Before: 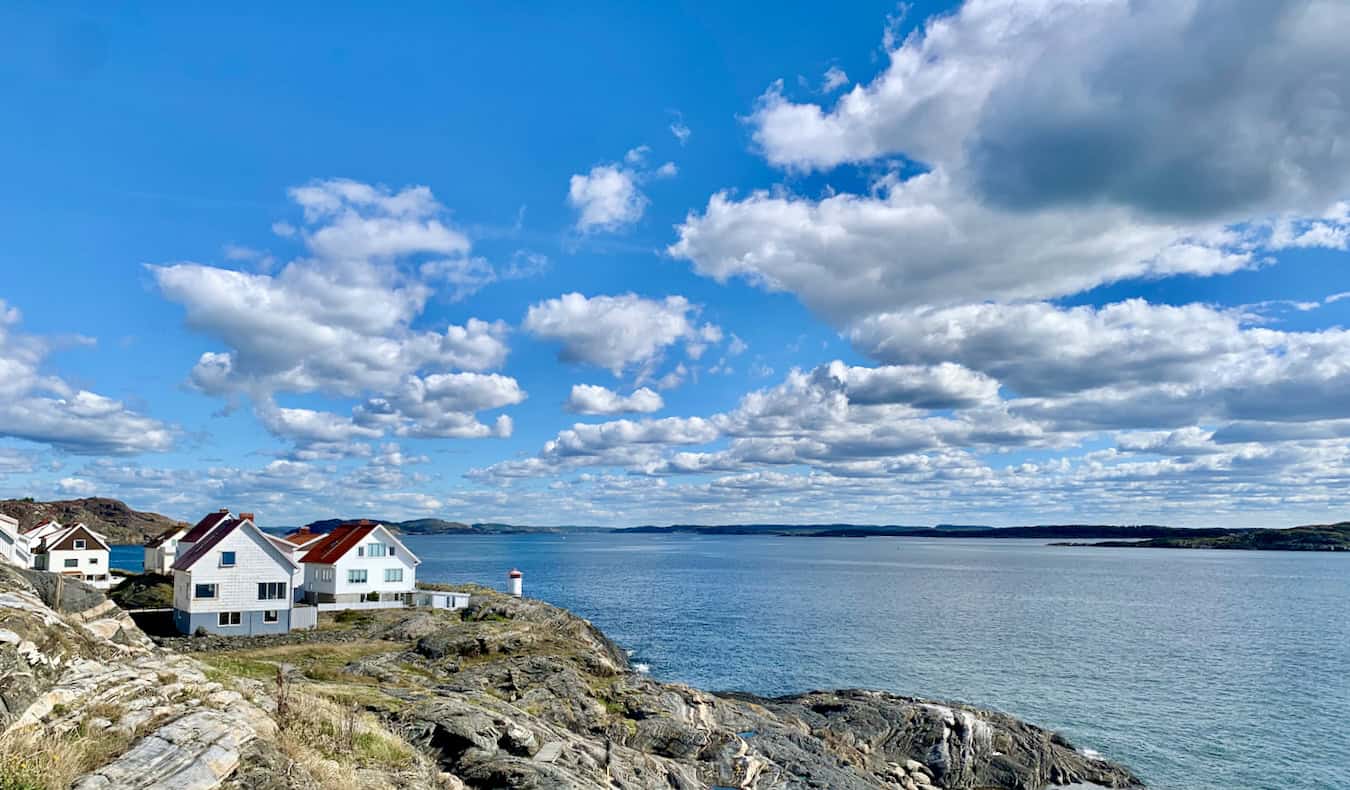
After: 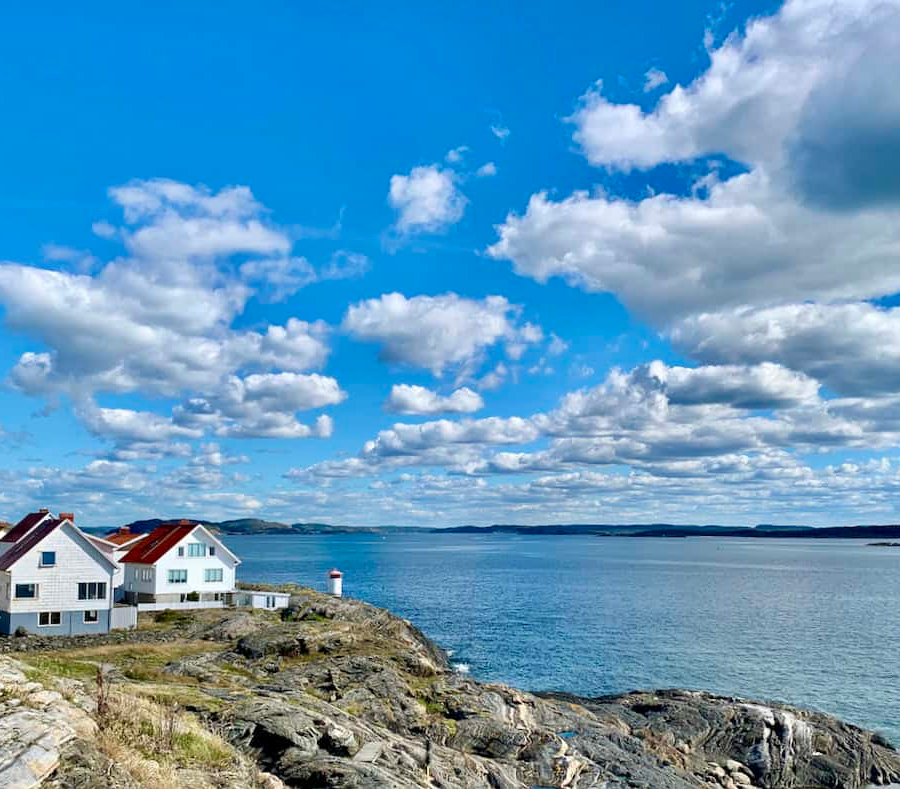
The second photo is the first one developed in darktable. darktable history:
crop and rotate: left 13.344%, right 19.971%
